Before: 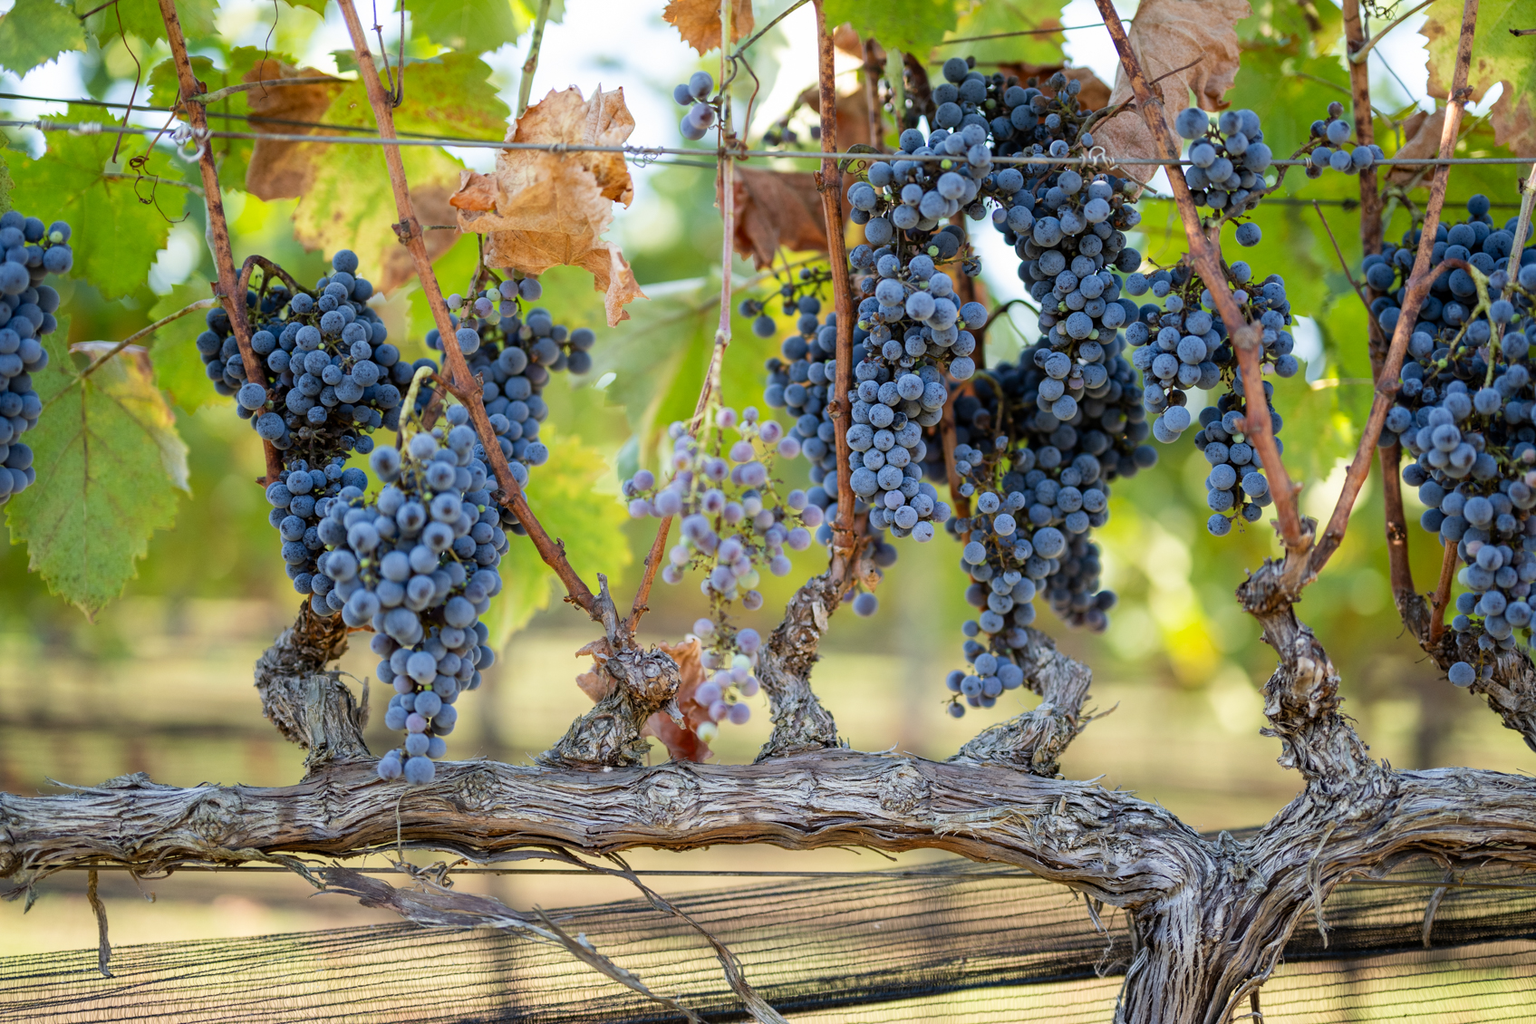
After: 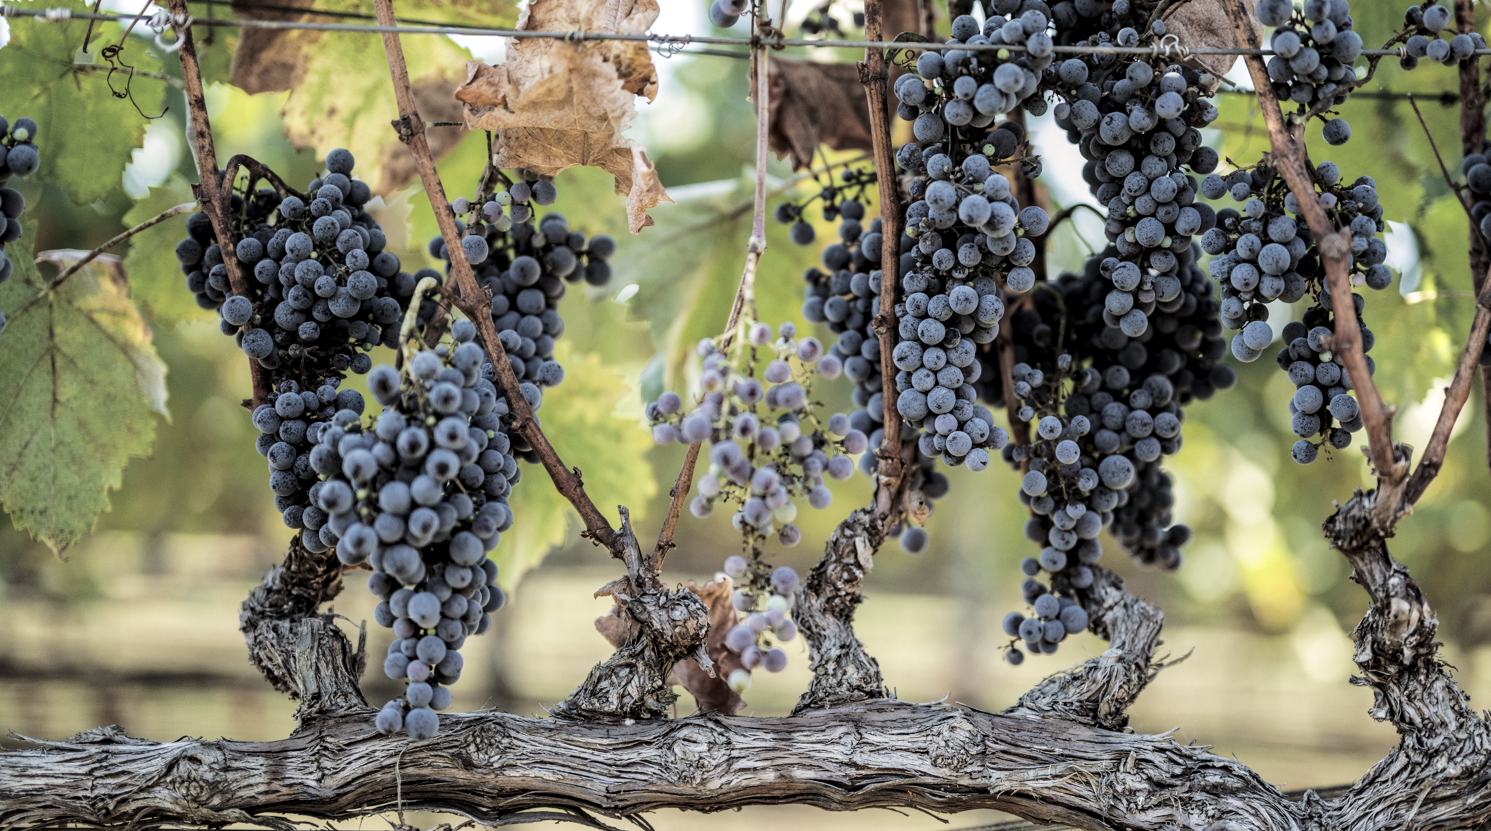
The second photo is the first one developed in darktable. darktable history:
split-toning: shadows › hue 36°, shadows › saturation 0.05, highlights › hue 10.8°, highlights › saturation 0.15, compress 40%
tone curve: curves: ch0 [(0, 0) (0.003, 0.002) (0.011, 0.009) (0.025, 0.02) (0.044, 0.034) (0.069, 0.046) (0.1, 0.062) (0.136, 0.083) (0.177, 0.119) (0.224, 0.162) (0.277, 0.216) (0.335, 0.282) (0.399, 0.365) (0.468, 0.457) (0.543, 0.541) (0.623, 0.624) (0.709, 0.713) (0.801, 0.797) (0.898, 0.889) (1, 1)], preserve colors none
crop and rotate: left 2.425%, top 11.305%, right 9.6%, bottom 15.08%
haze removal: on, module defaults
contrast brightness saturation: contrast 0.1, saturation -0.3
color correction: saturation 0.85
local contrast: detail 130%
